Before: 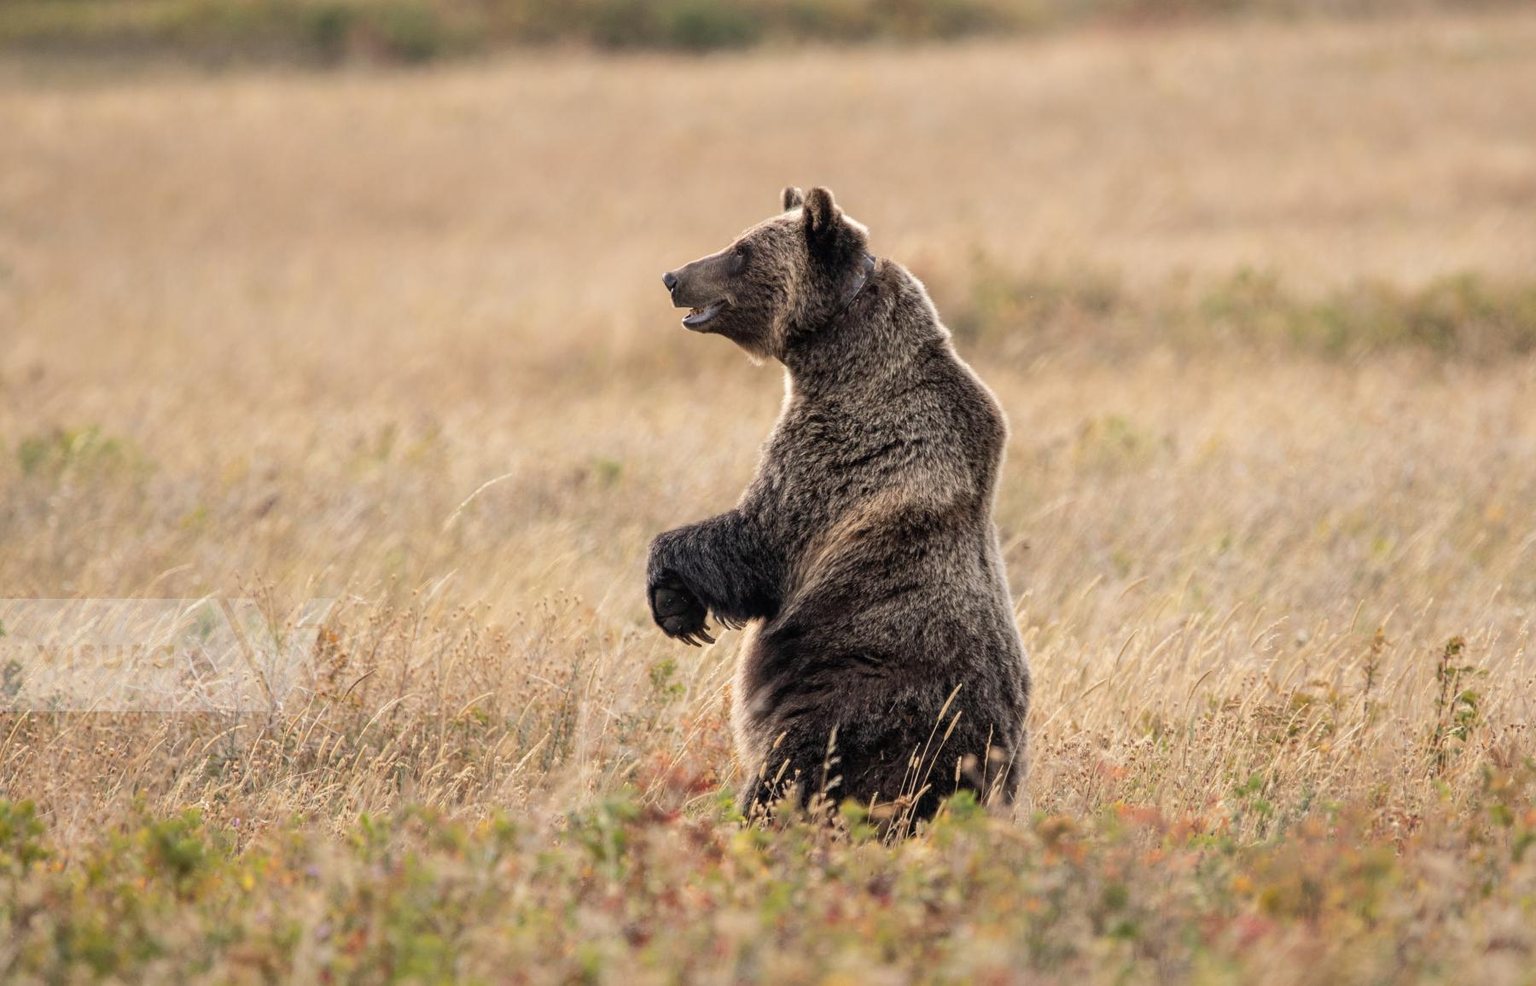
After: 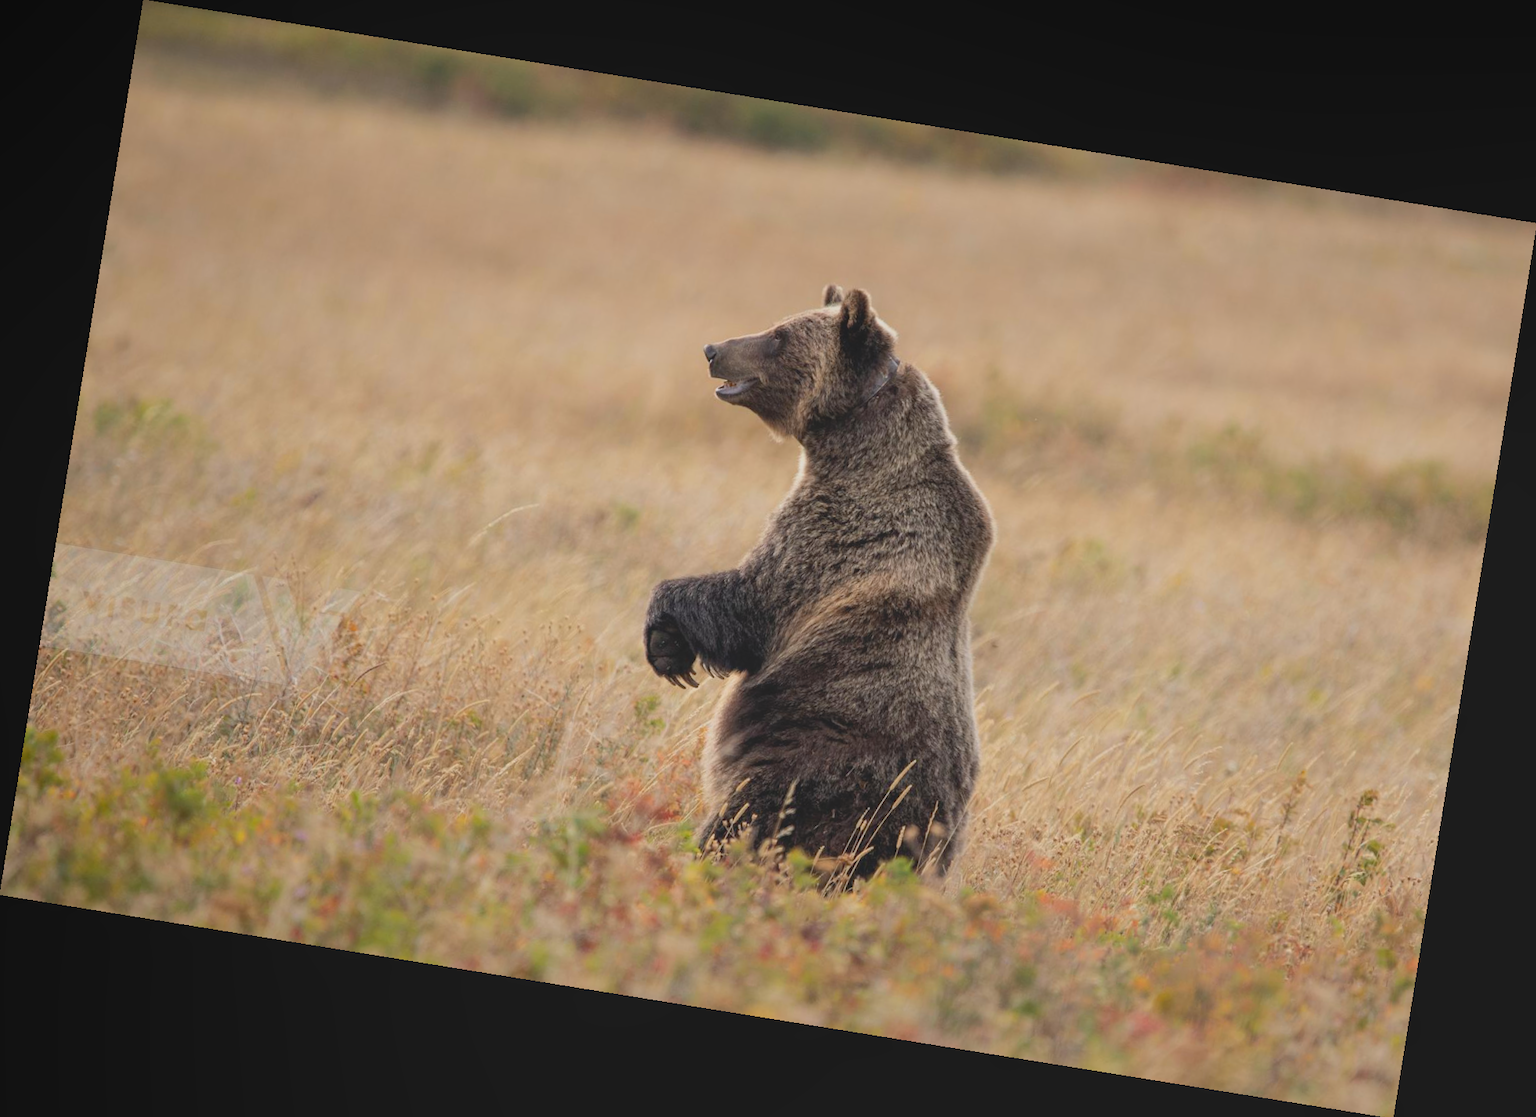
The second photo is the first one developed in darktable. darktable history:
rotate and perspective: rotation 9.12°, automatic cropping off
local contrast: detail 70%
white balance: emerald 1
